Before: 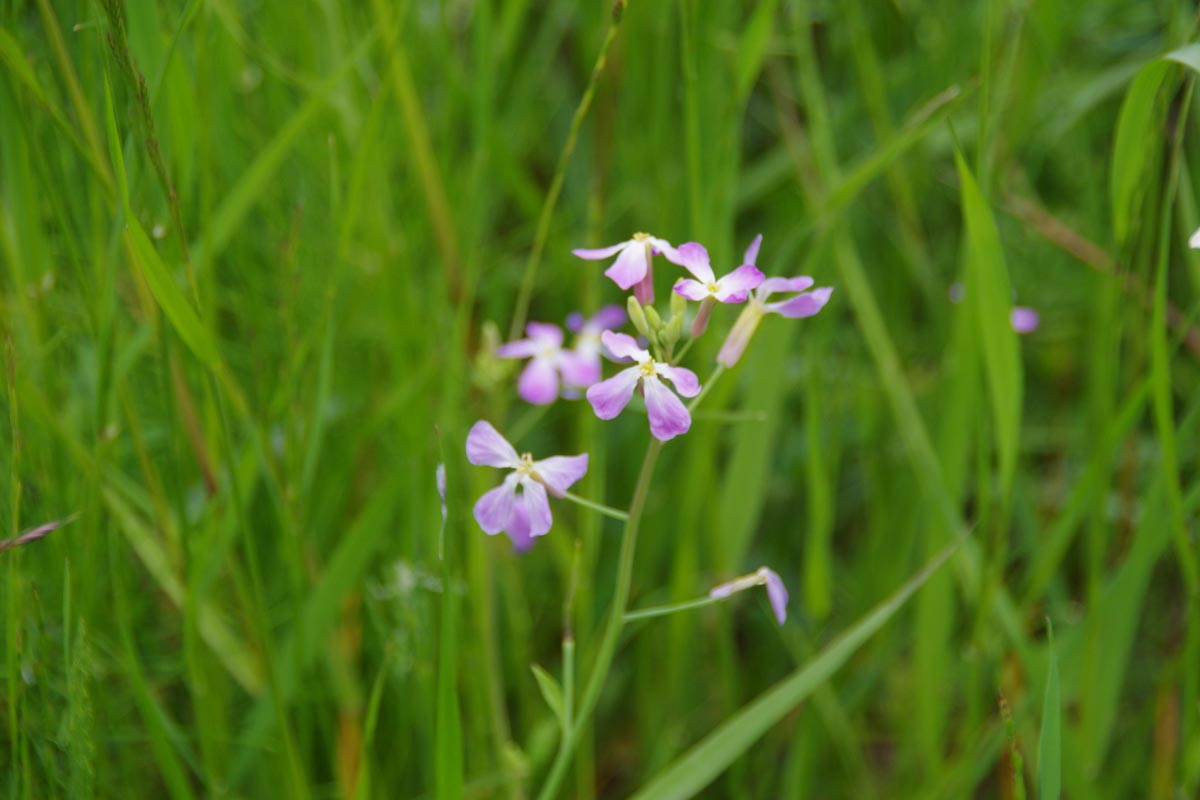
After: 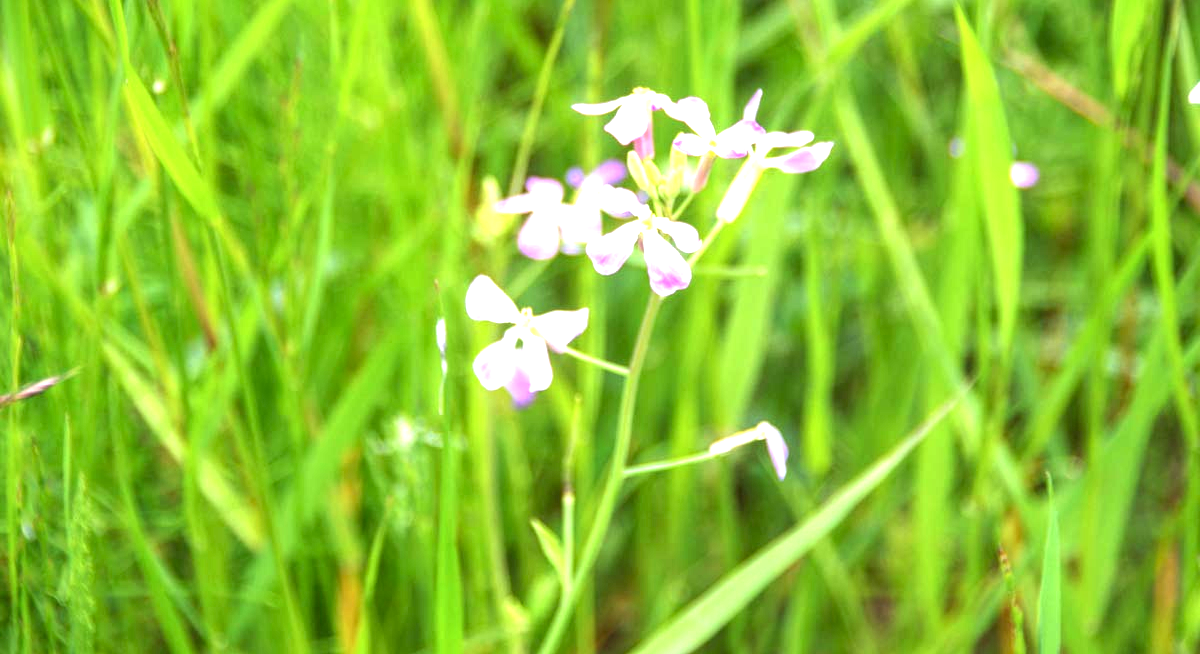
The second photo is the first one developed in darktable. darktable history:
crop and rotate: top 18.14%
exposure: black level correction 0, exposure 2.098 EV, compensate exposure bias true, compensate highlight preservation false
local contrast: detail 130%
